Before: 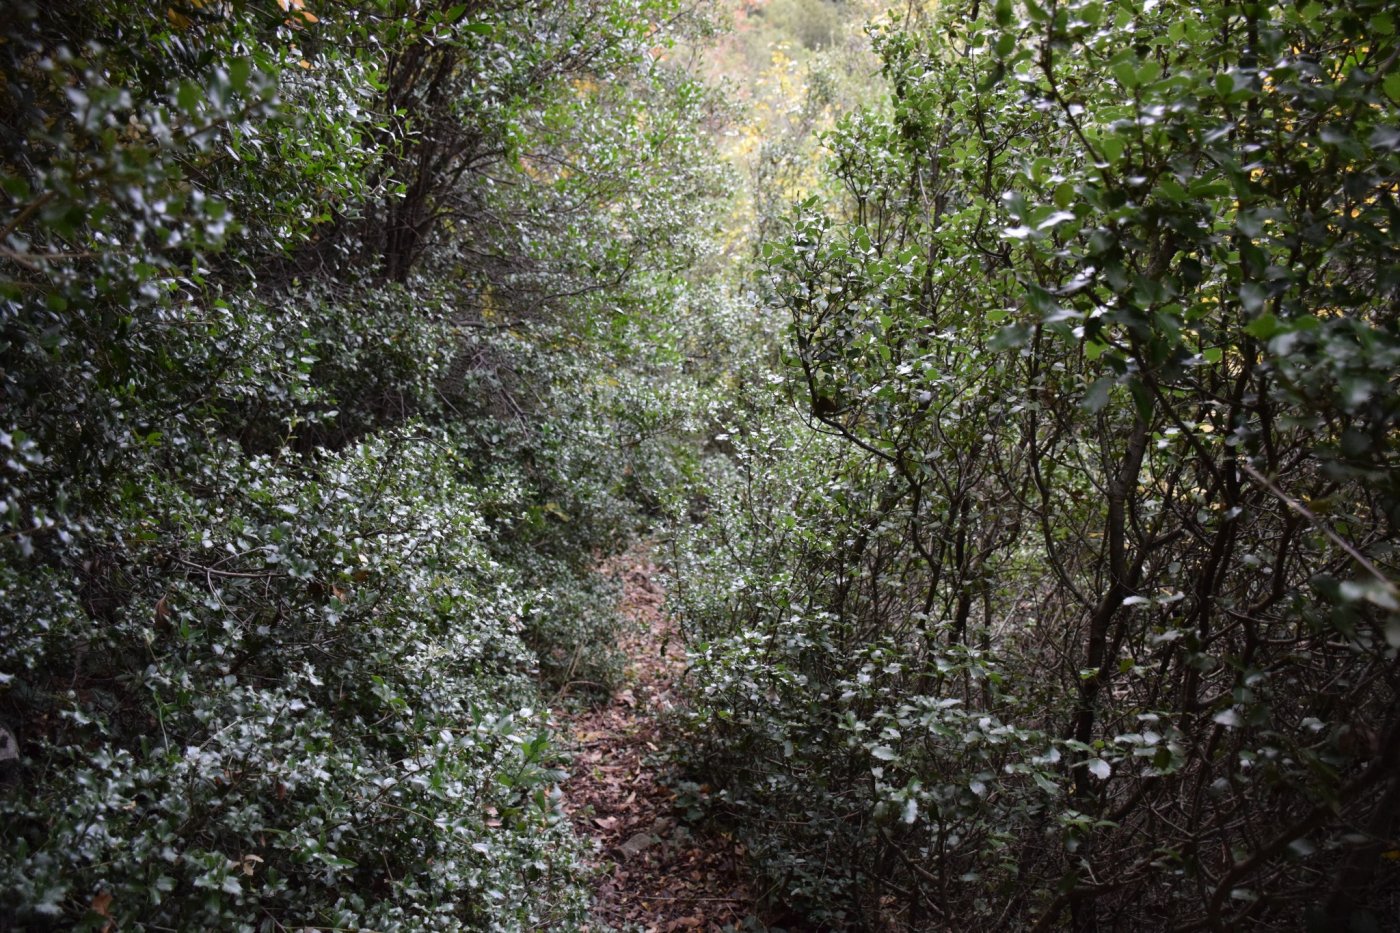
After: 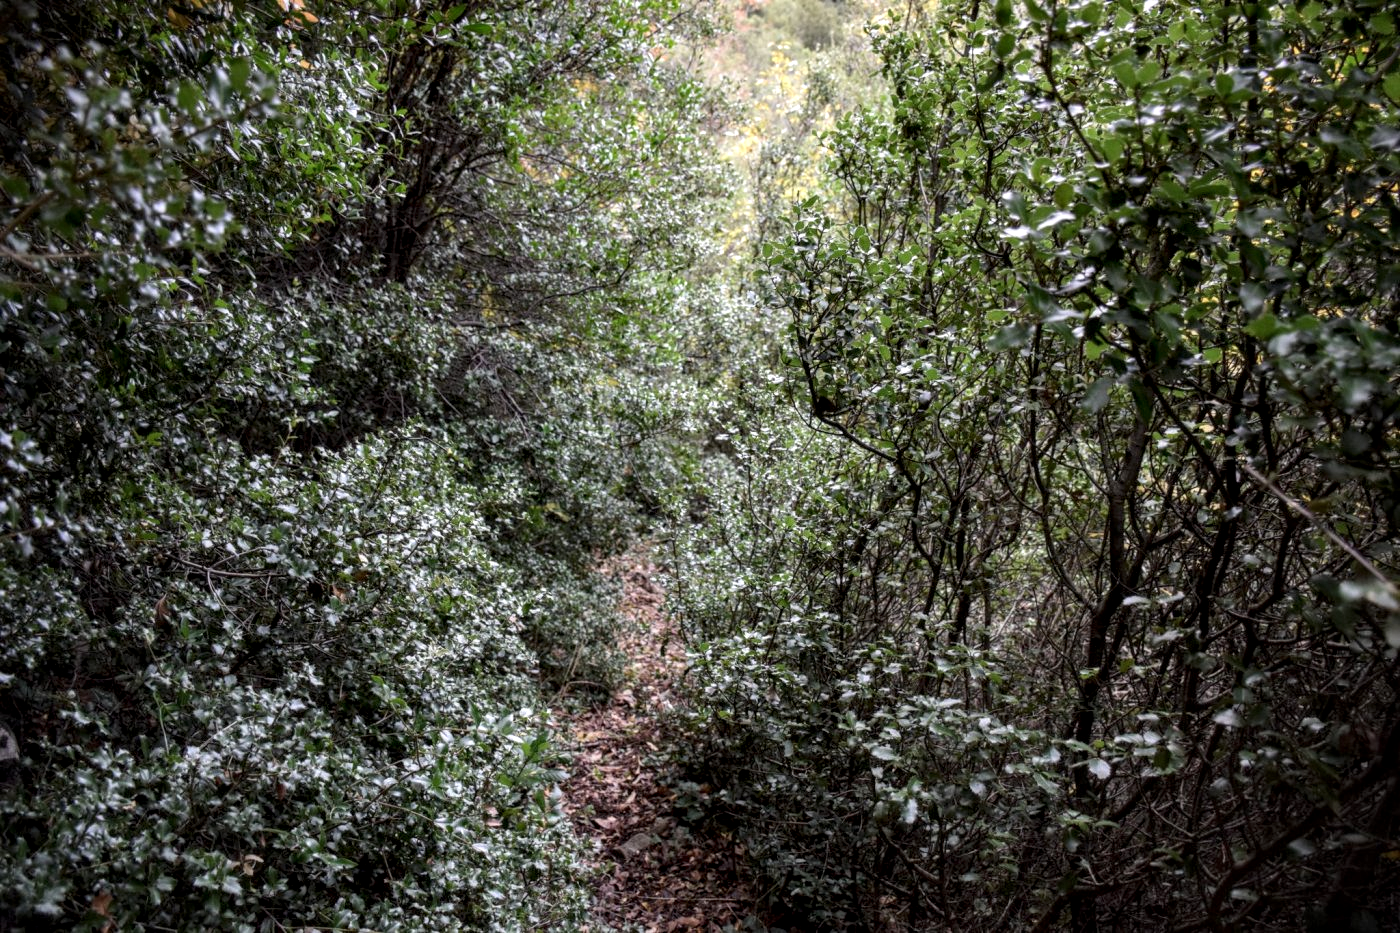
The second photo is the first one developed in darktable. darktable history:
local contrast: highlights 20%, detail 150%
